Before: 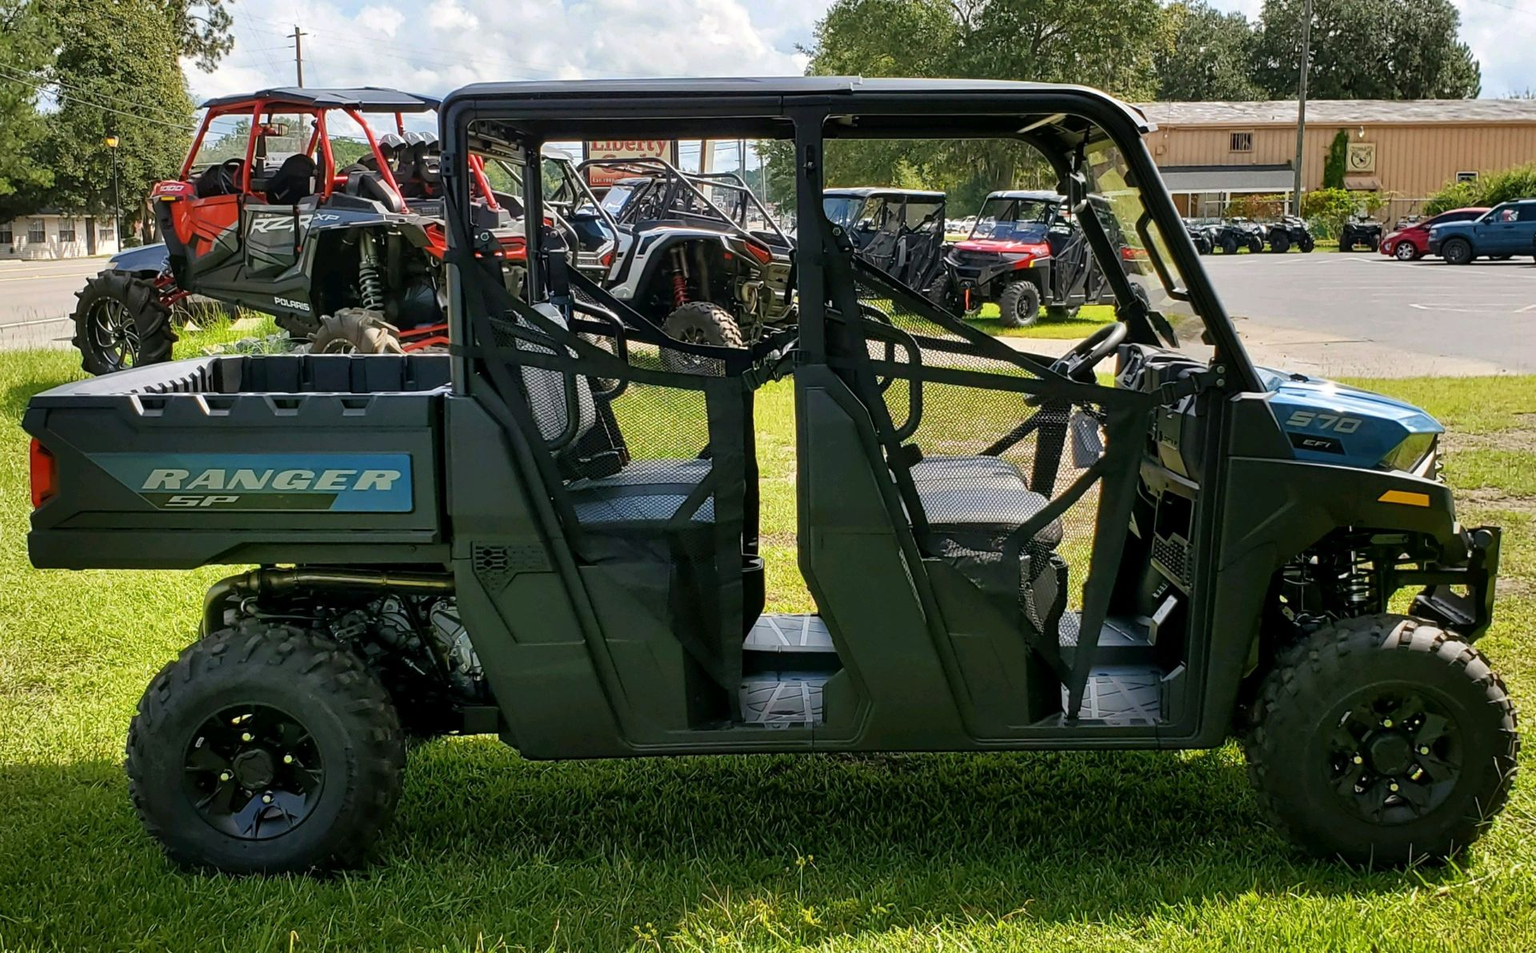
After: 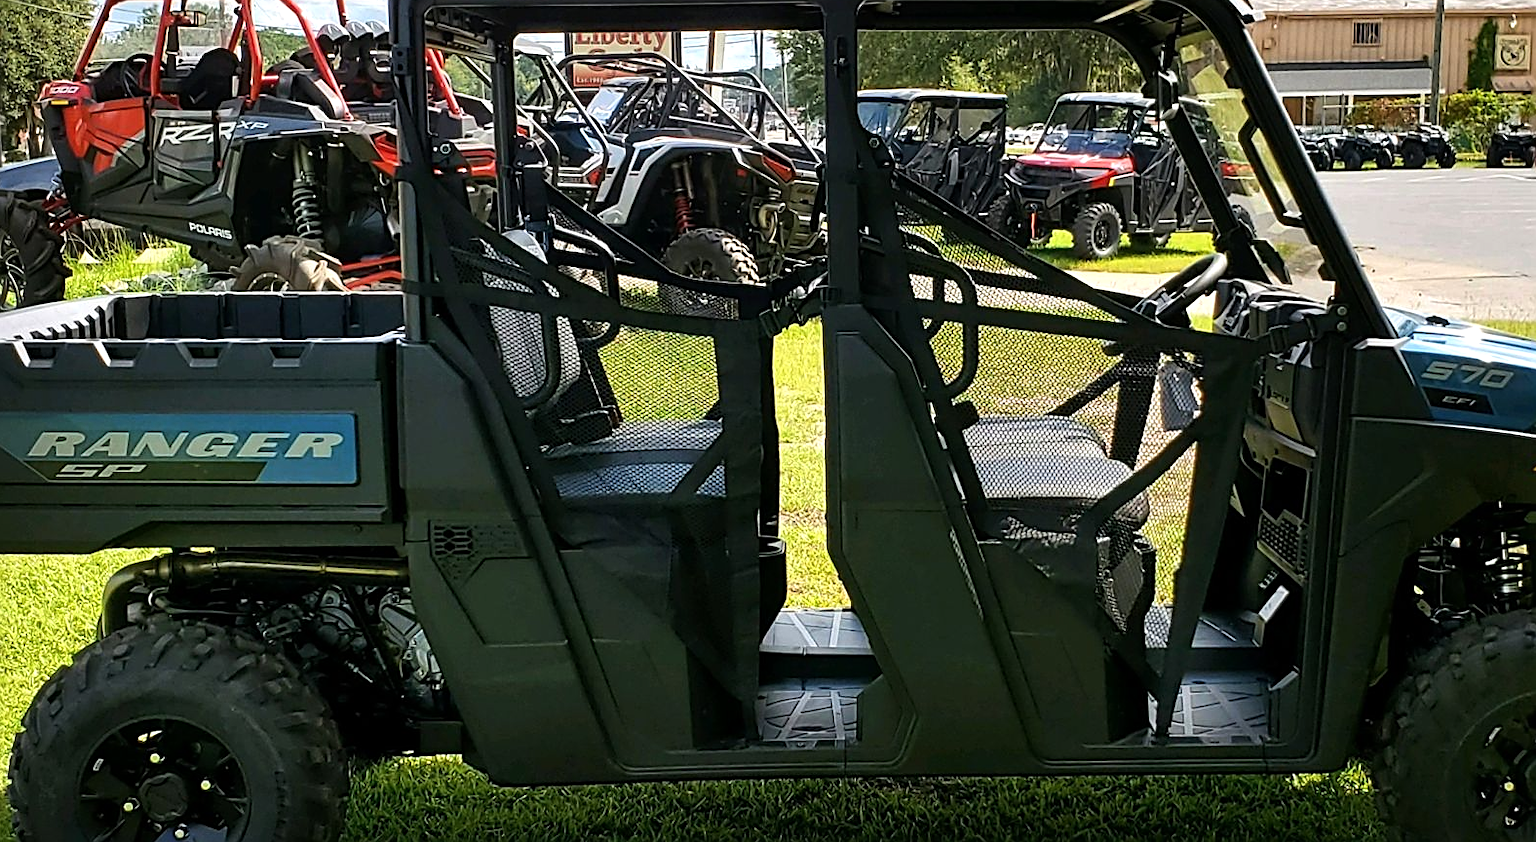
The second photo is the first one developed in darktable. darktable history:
sharpen: on, module defaults
crop: left 7.769%, top 12.037%, right 10.123%, bottom 15.403%
tone equalizer: -8 EV -0.39 EV, -7 EV -0.357 EV, -6 EV -0.316 EV, -5 EV -0.183 EV, -3 EV 0.23 EV, -2 EV 0.346 EV, -1 EV 0.409 EV, +0 EV 0.399 EV, edges refinement/feathering 500, mask exposure compensation -1.57 EV, preserve details no
